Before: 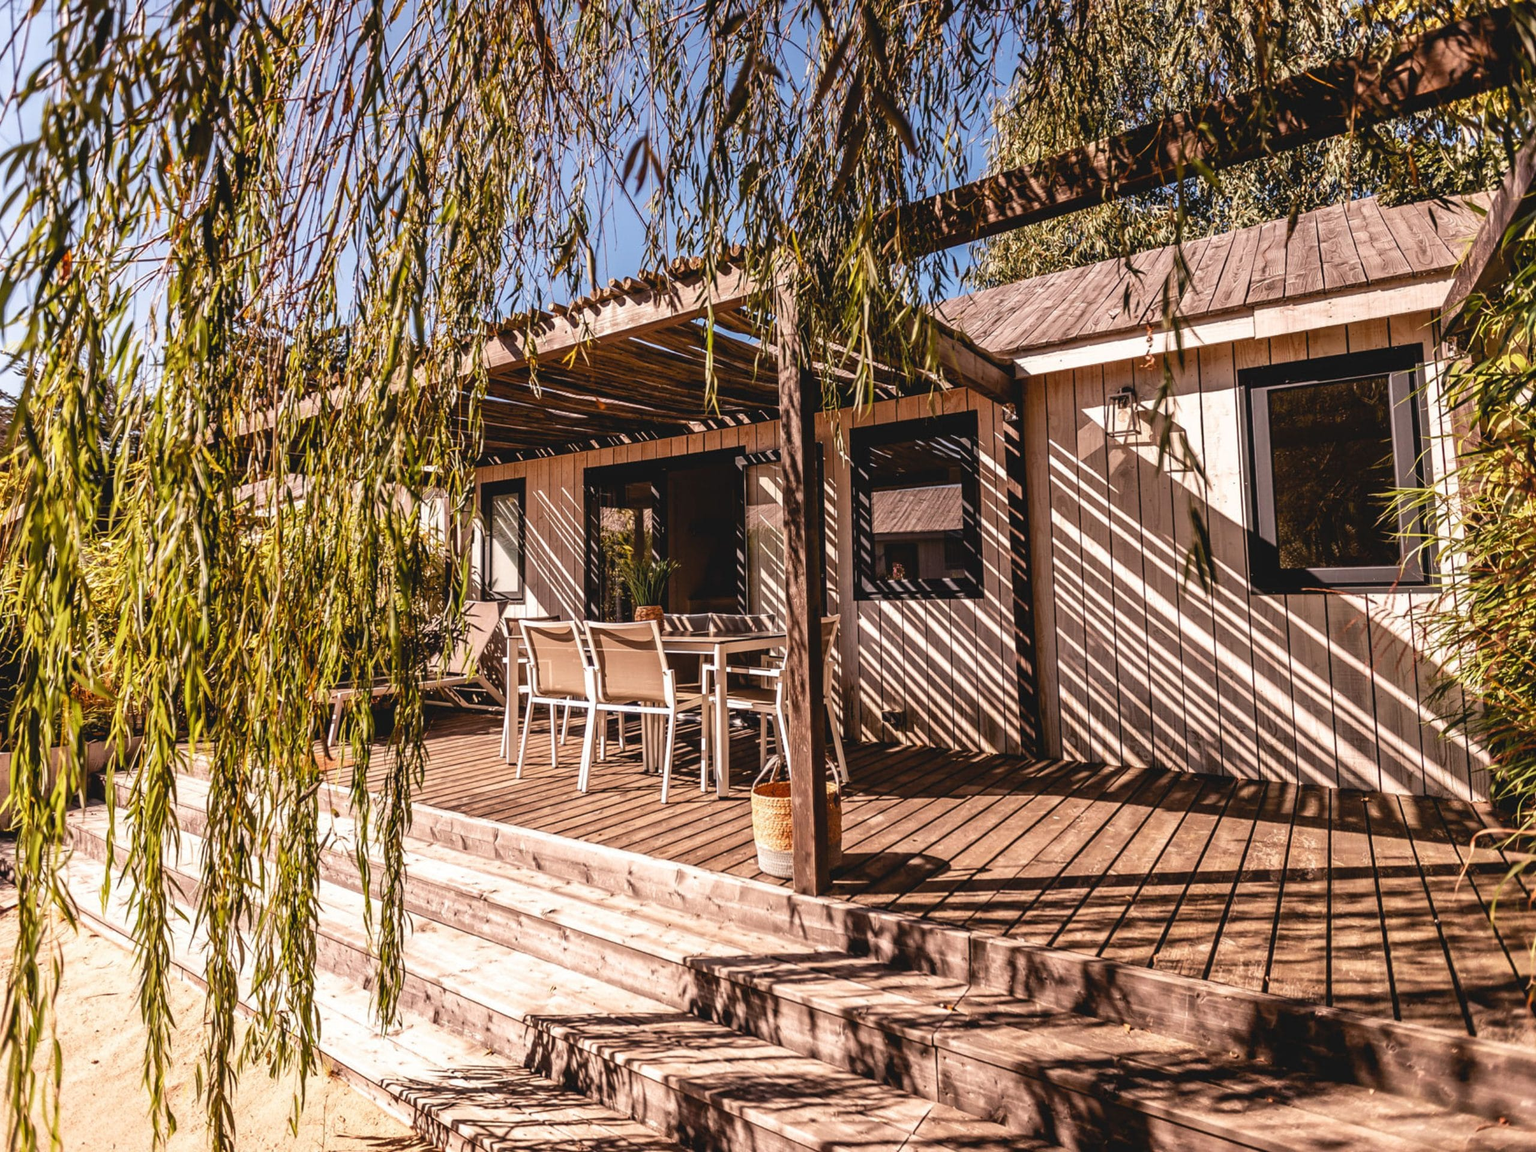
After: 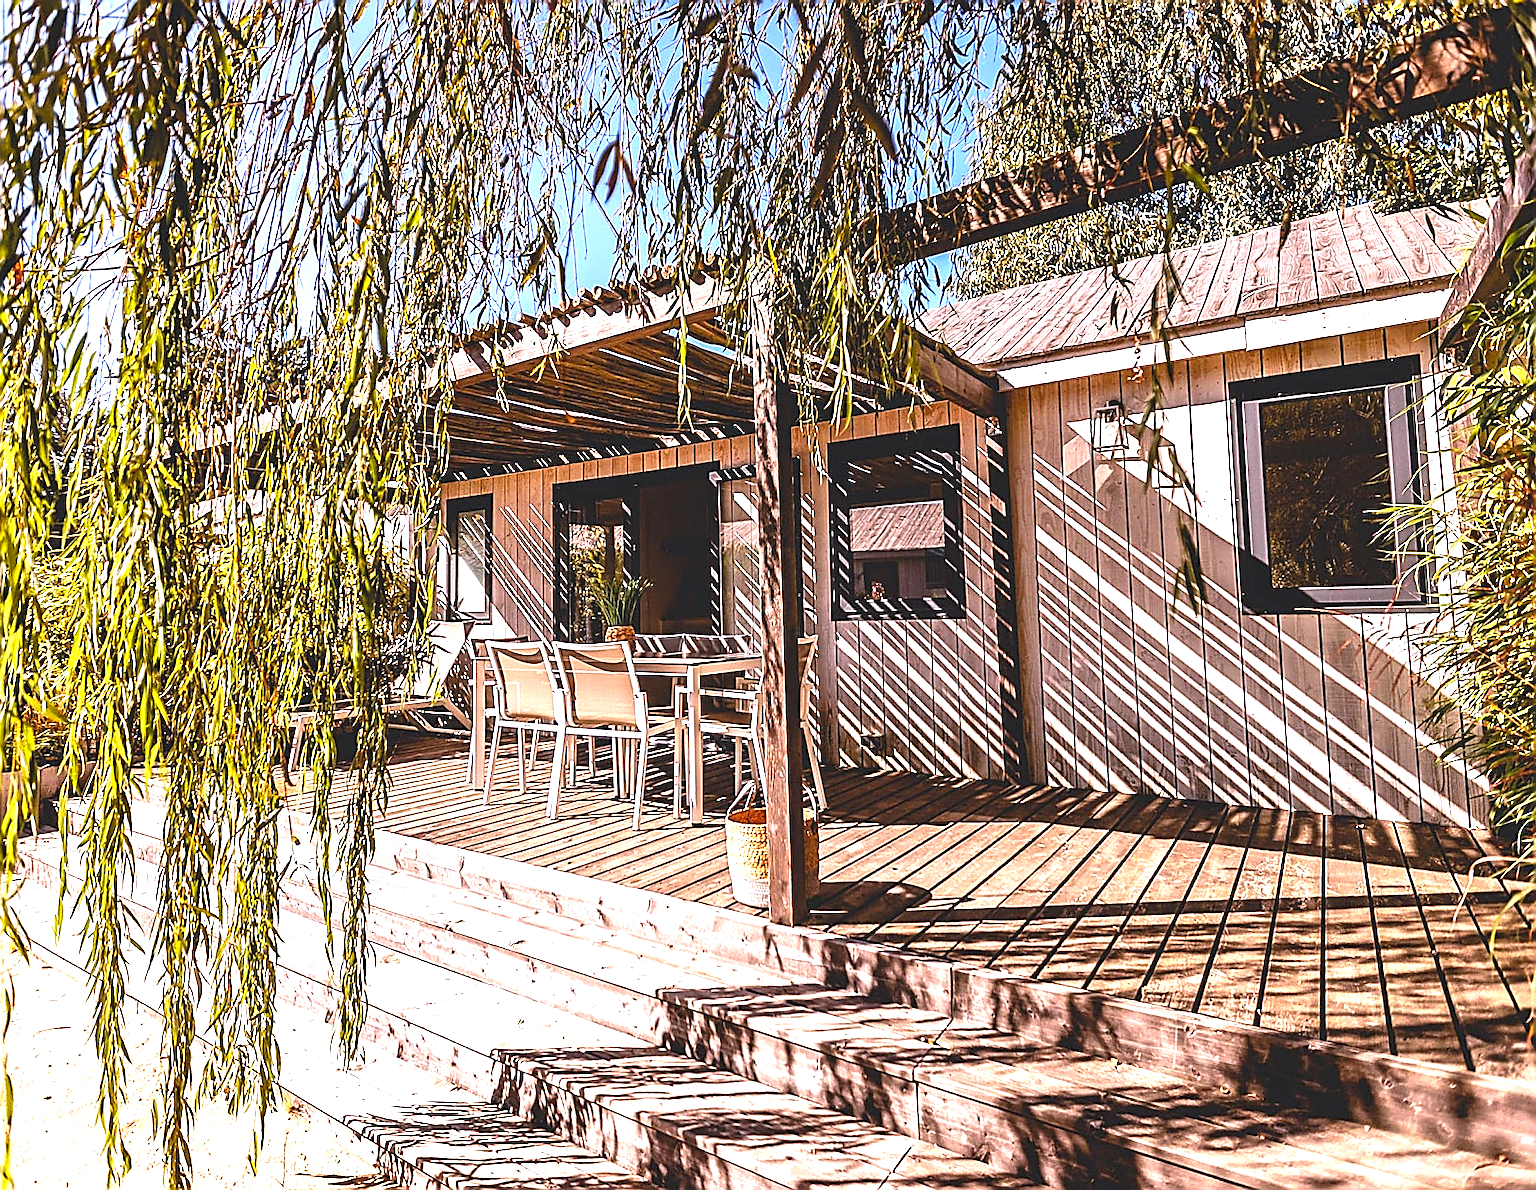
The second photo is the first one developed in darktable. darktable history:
exposure: exposure 1.061 EV, compensate highlight preservation false
crop and rotate: left 3.238%
sharpen: amount 2
color balance rgb: shadows lift › chroma 2%, shadows lift › hue 50°, power › hue 60°, highlights gain › chroma 1%, highlights gain › hue 60°, global offset › luminance 0.25%, global vibrance 30%
white balance: red 0.931, blue 1.11
